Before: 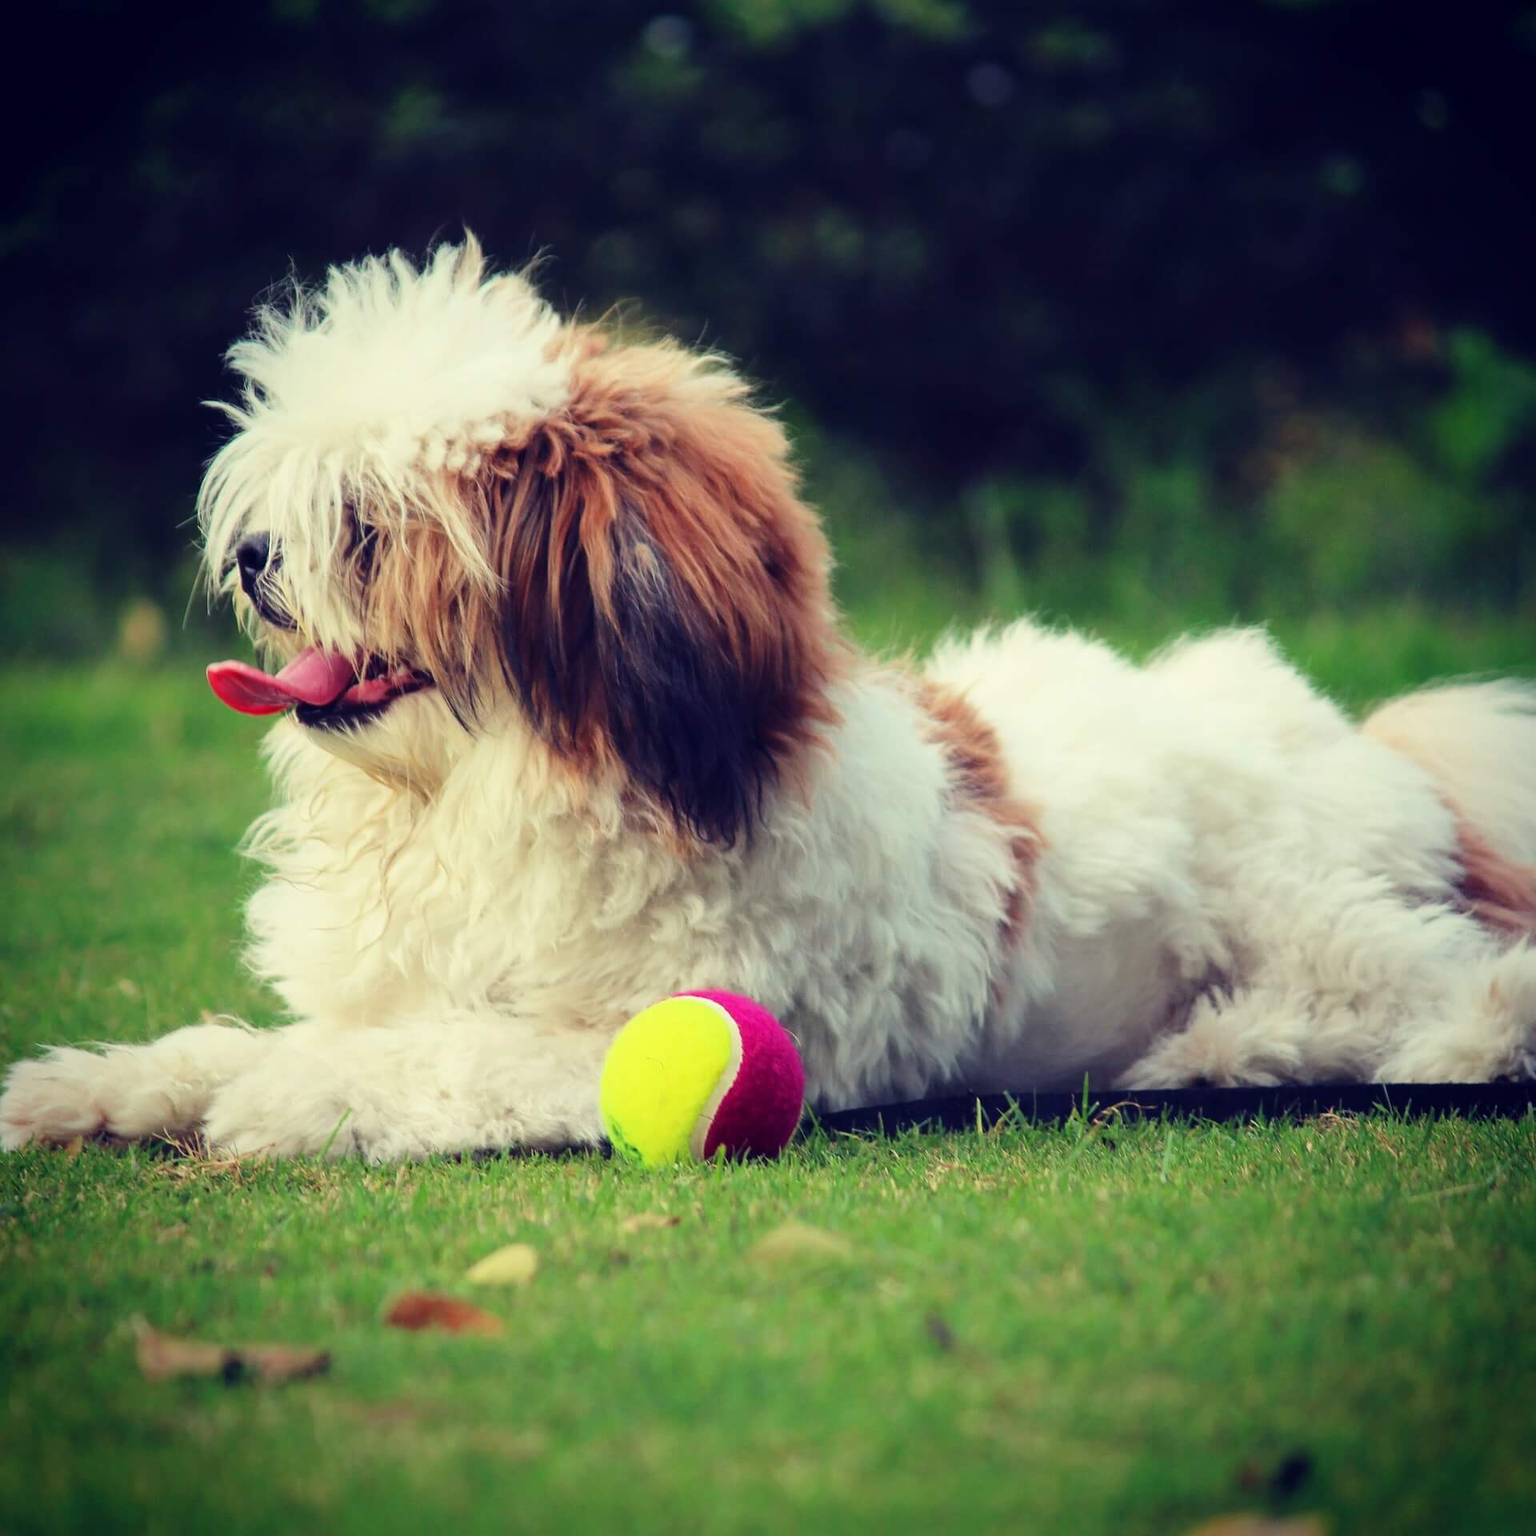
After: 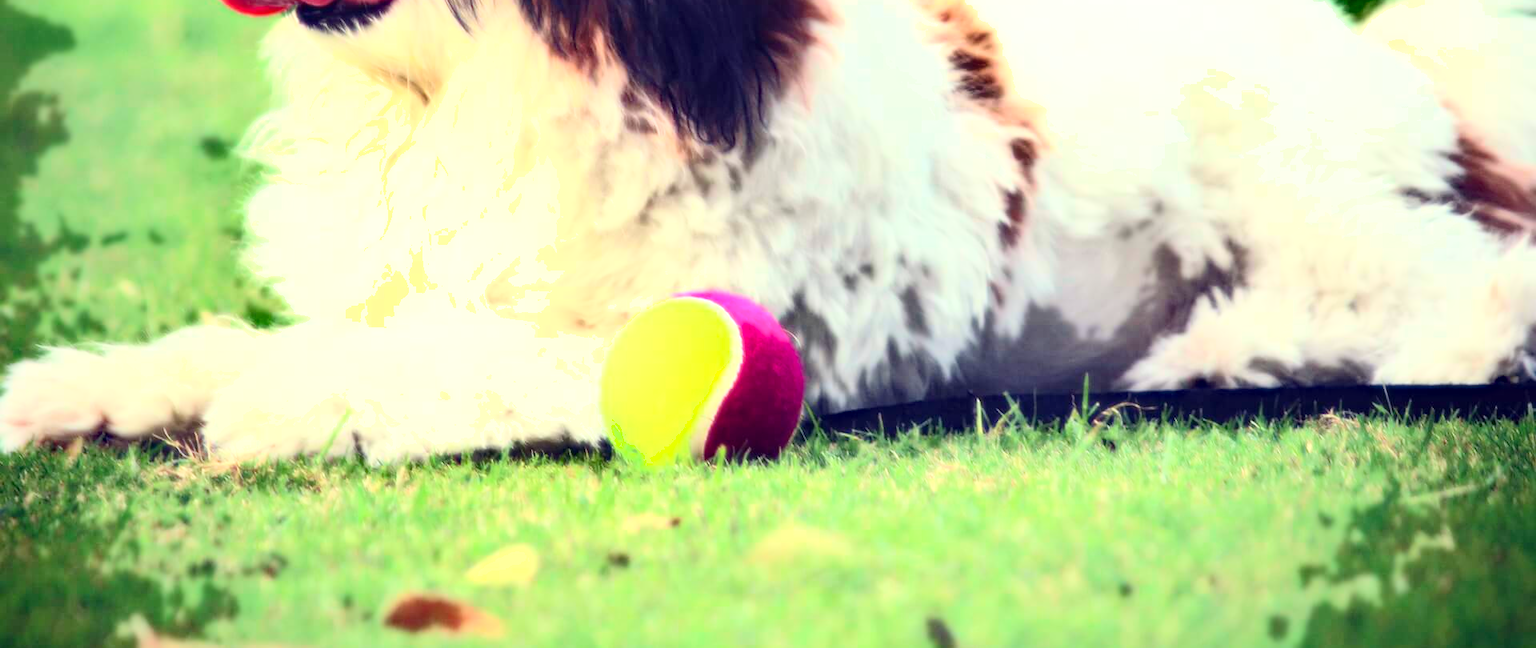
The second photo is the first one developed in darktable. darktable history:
crop: top 45.551%, bottom 12.262%
bloom: size 0%, threshold 54.82%, strength 8.31%
haze removal: compatibility mode true, adaptive false
exposure: exposure 0.64 EV, compensate highlight preservation false
shadows and highlights: shadows 5, soften with gaussian
